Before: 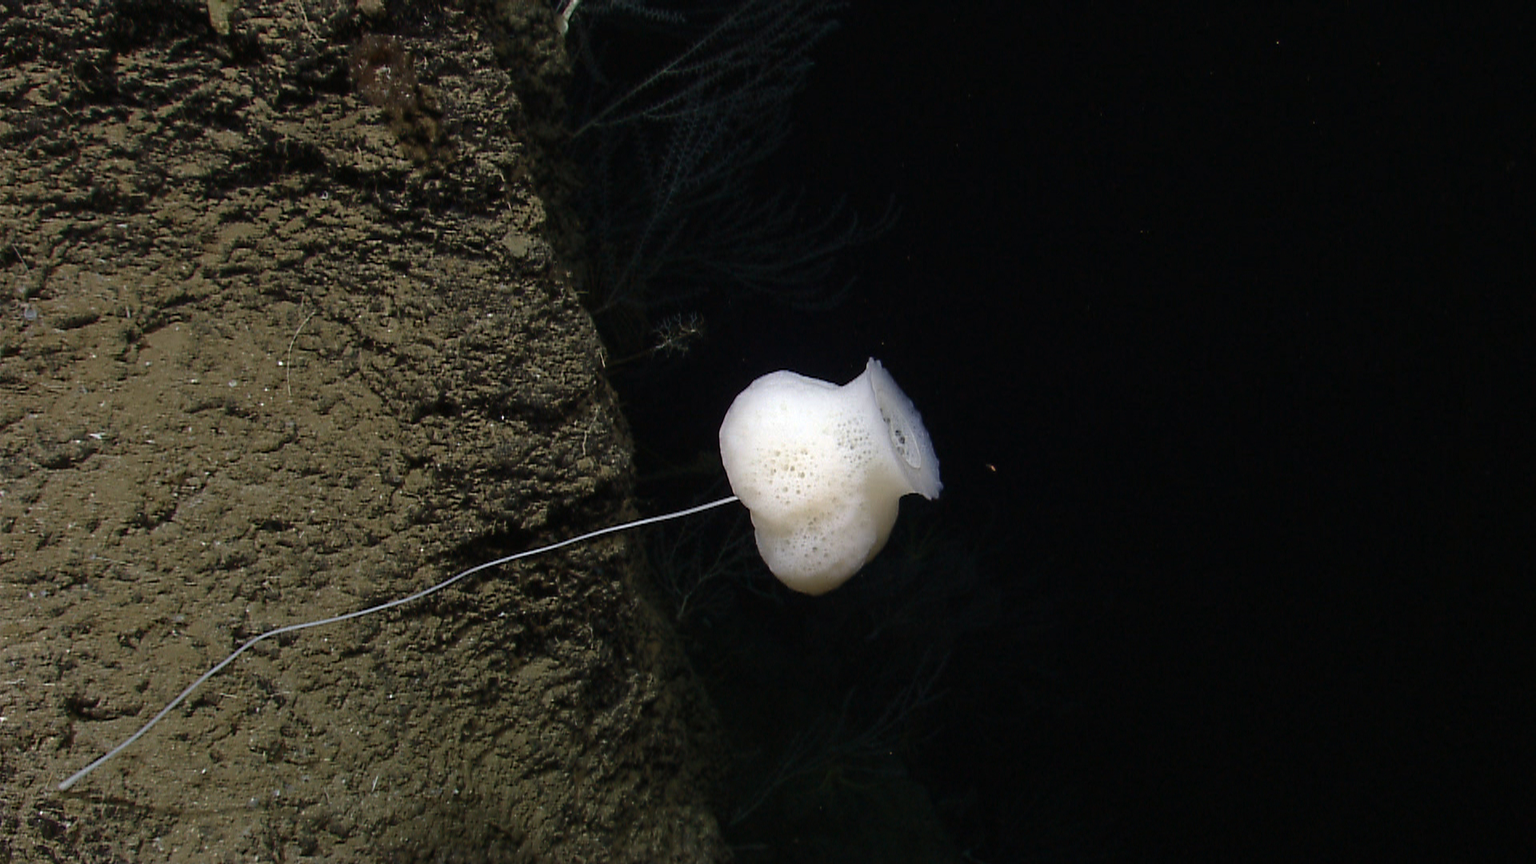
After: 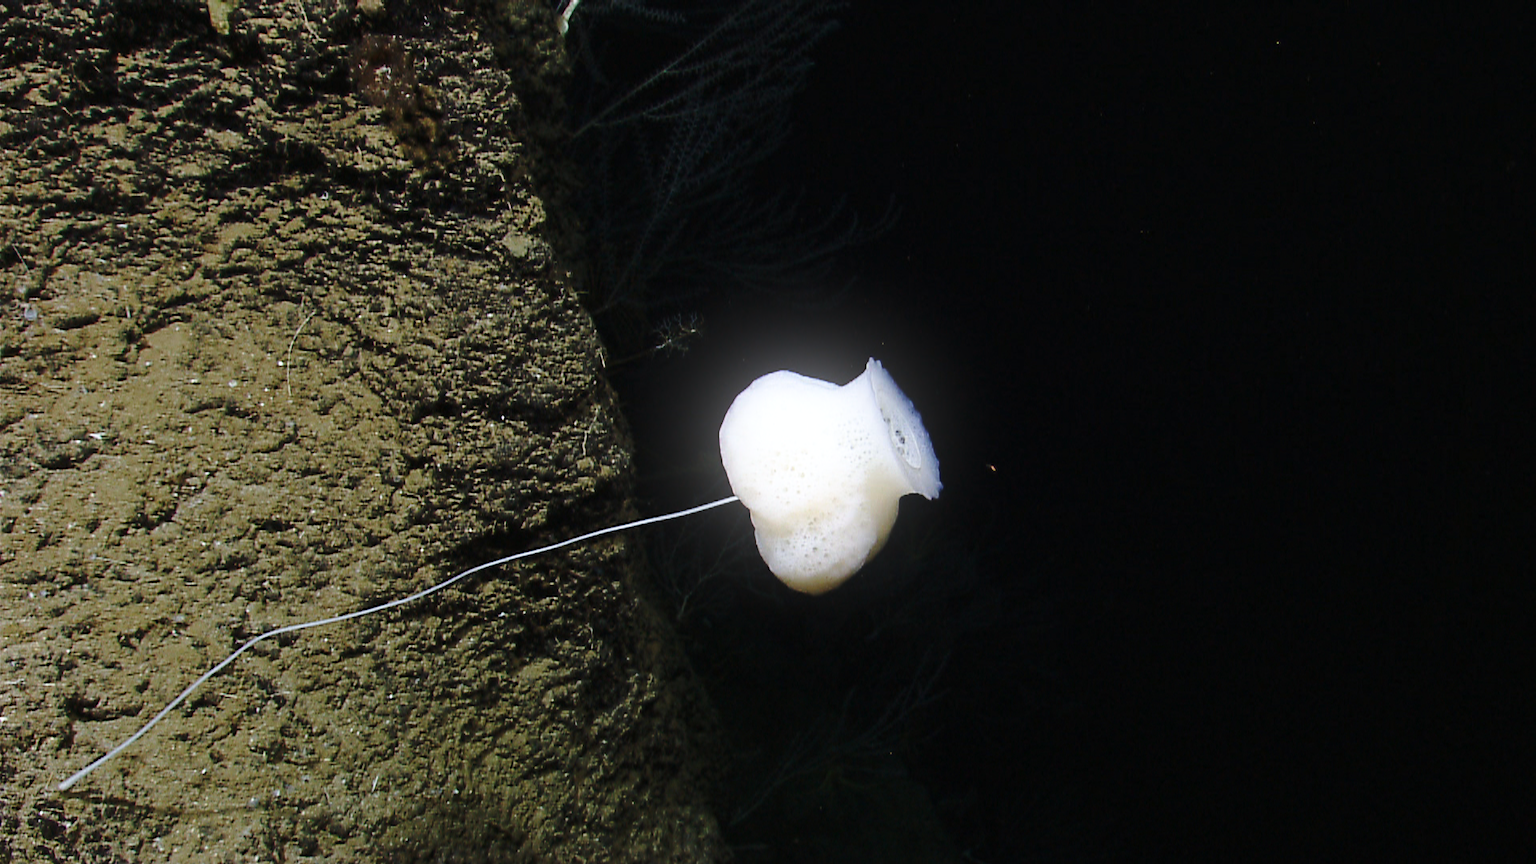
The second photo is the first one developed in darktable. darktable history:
white balance: red 0.967, blue 1.049
base curve: curves: ch0 [(0, 0) (0.036, 0.037) (0.121, 0.228) (0.46, 0.76) (0.859, 0.983) (1, 1)], preserve colors none
bloom: size 15%, threshold 97%, strength 7%
